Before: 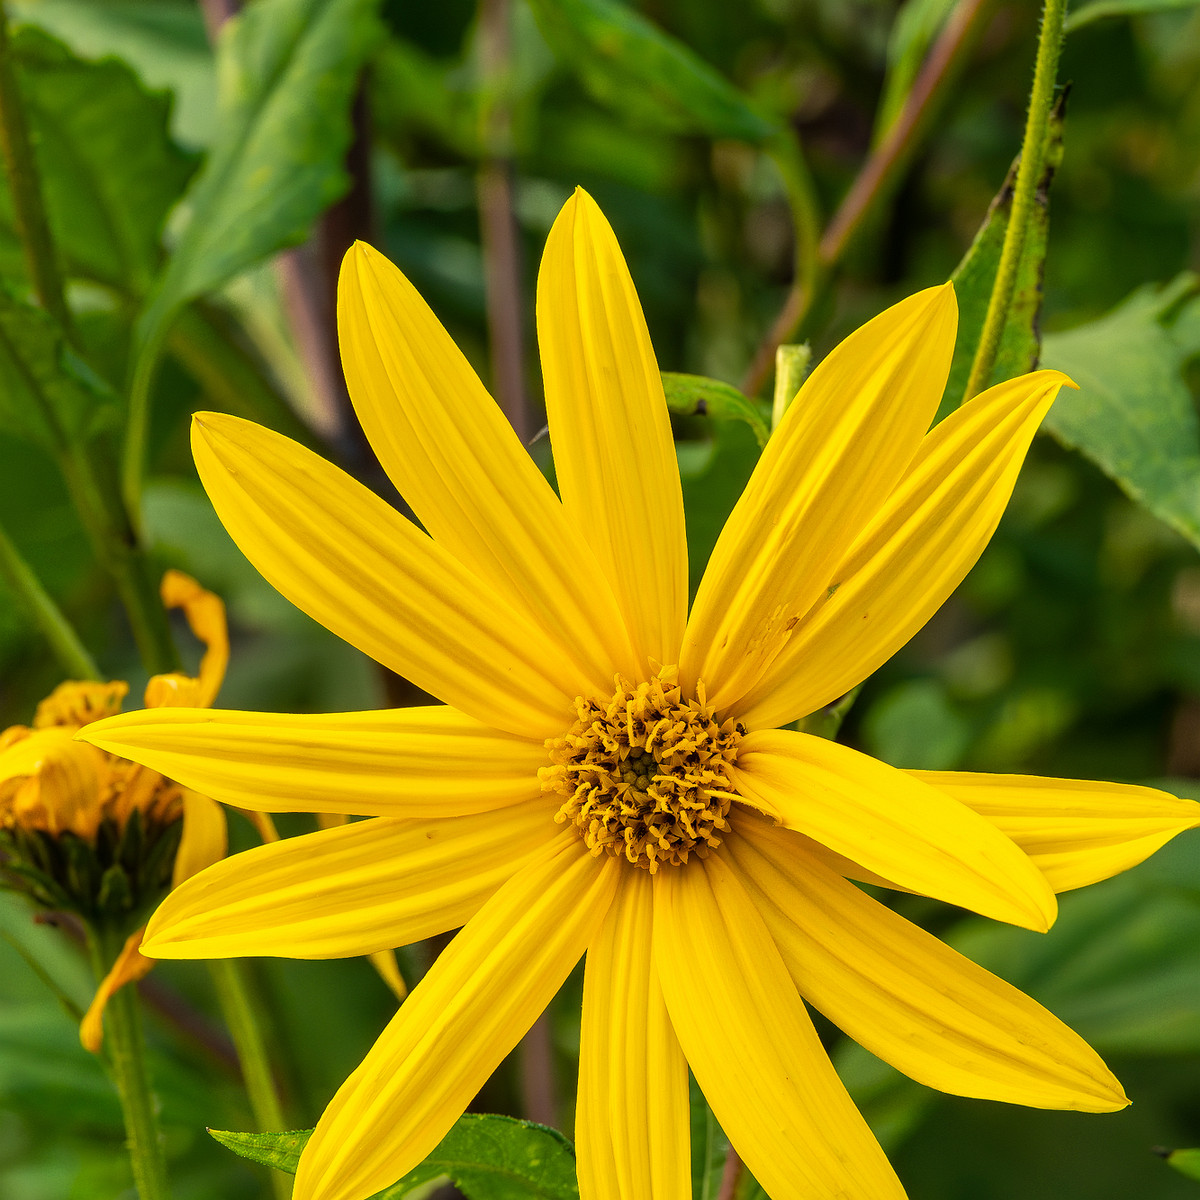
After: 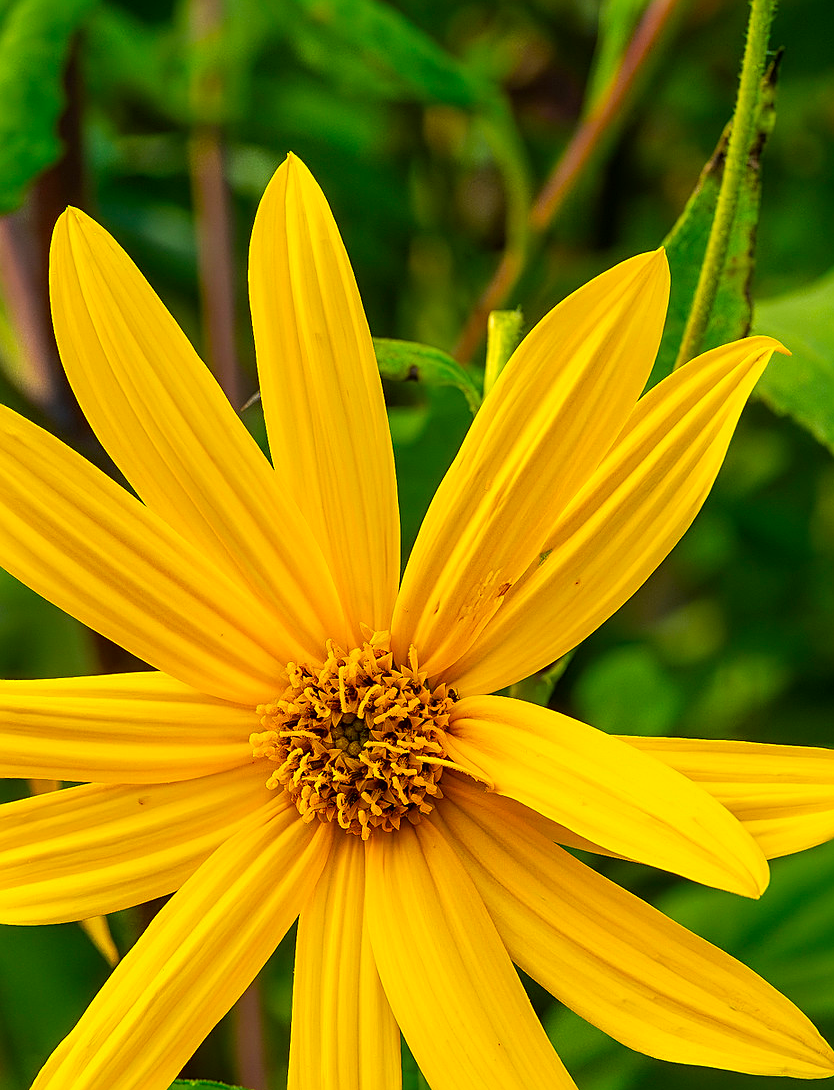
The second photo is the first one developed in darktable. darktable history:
crop and rotate: left 24.034%, top 2.838%, right 6.406%, bottom 6.299%
sharpen: on, module defaults
contrast brightness saturation: saturation 0.5
shadows and highlights: shadows 37.27, highlights -28.18, soften with gaussian
